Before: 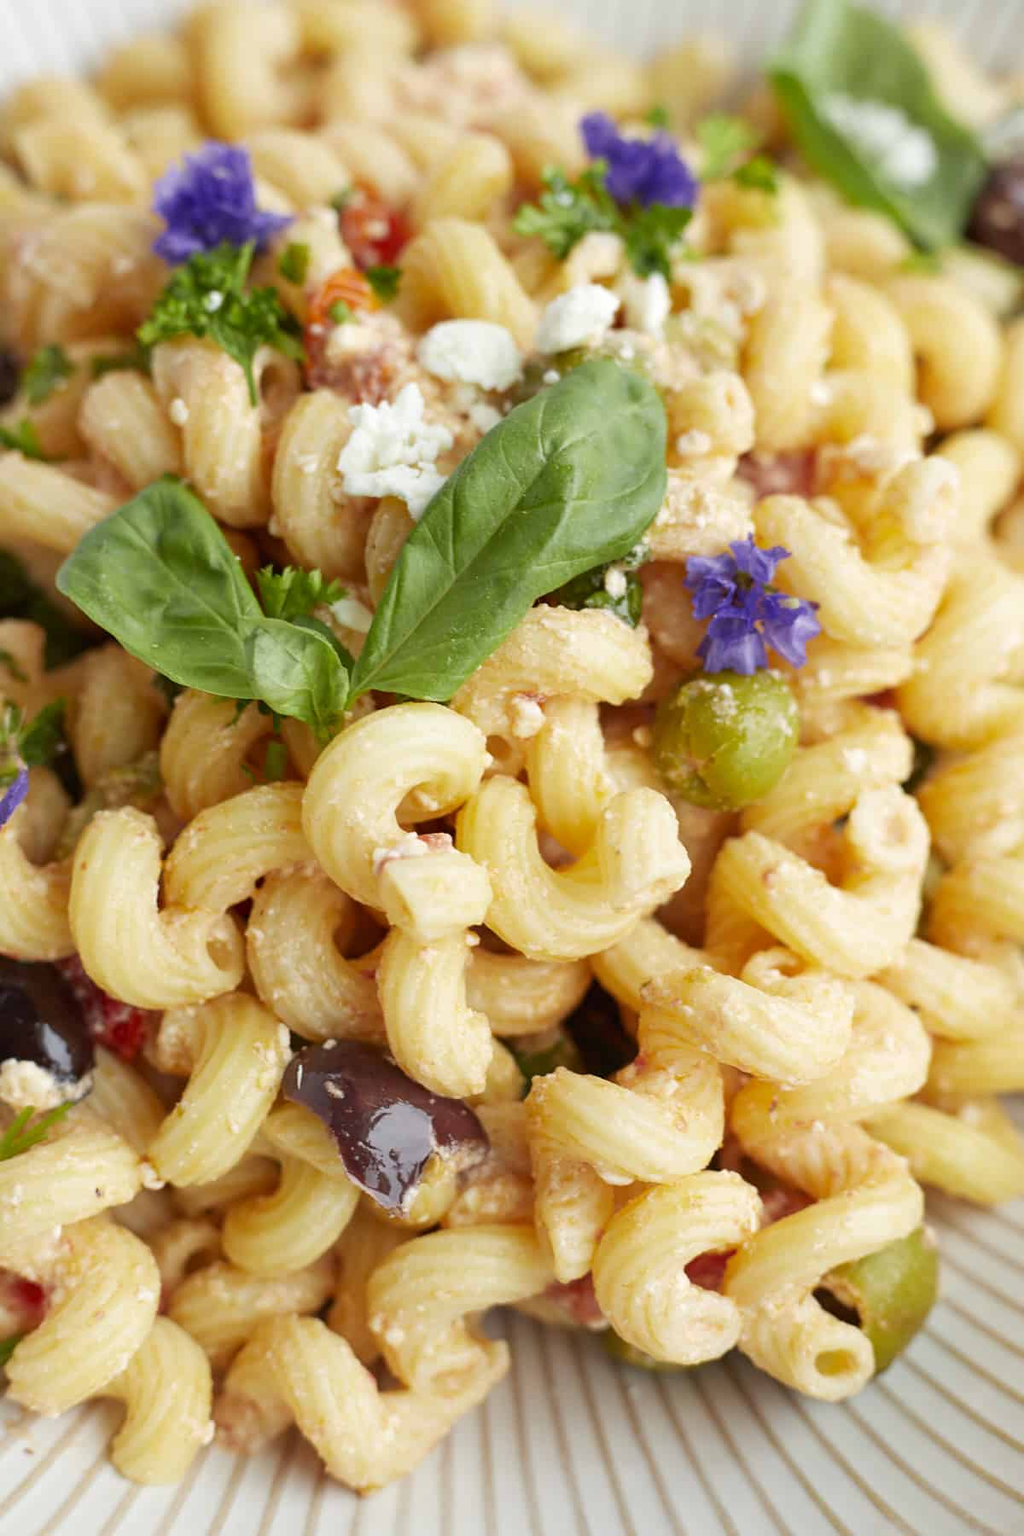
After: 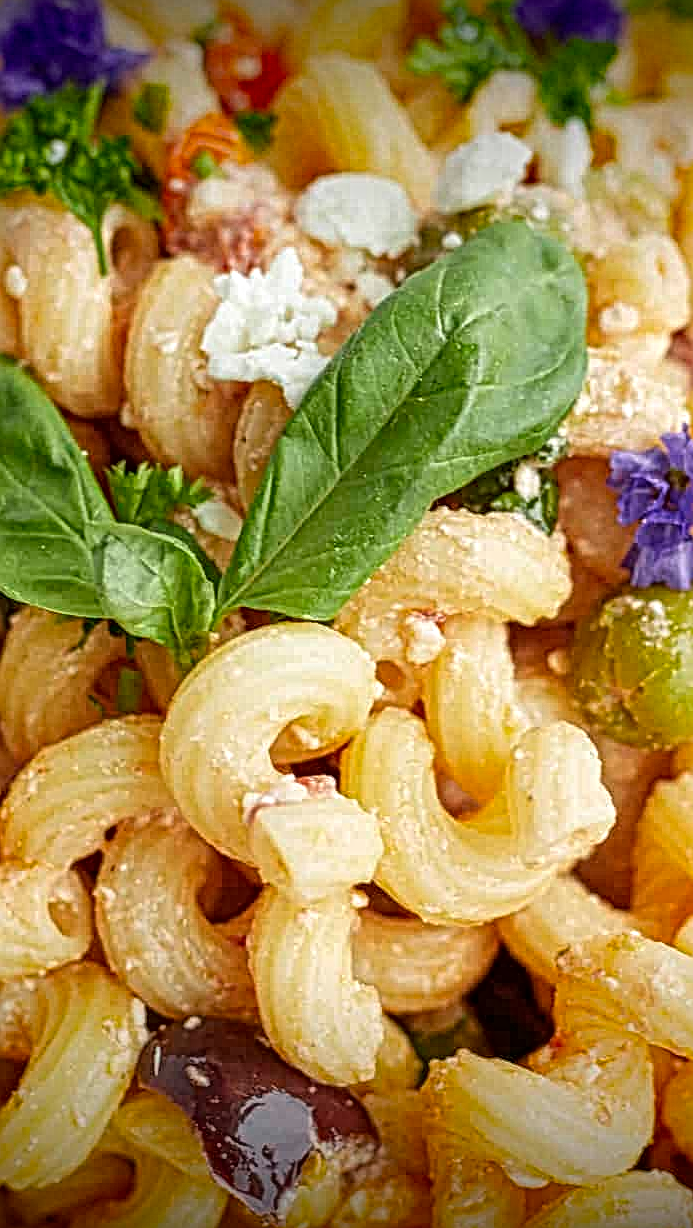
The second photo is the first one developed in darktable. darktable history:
crop: left 16.202%, top 11.208%, right 26.045%, bottom 20.557%
vignetting: fall-off start 98.29%, fall-off radius 100%, brightness -1, saturation 0.5, width/height ratio 1.428
local contrast: mode bilateral grid, contrast 20, coarseness 3, detail 300%, midtone range 0.2
